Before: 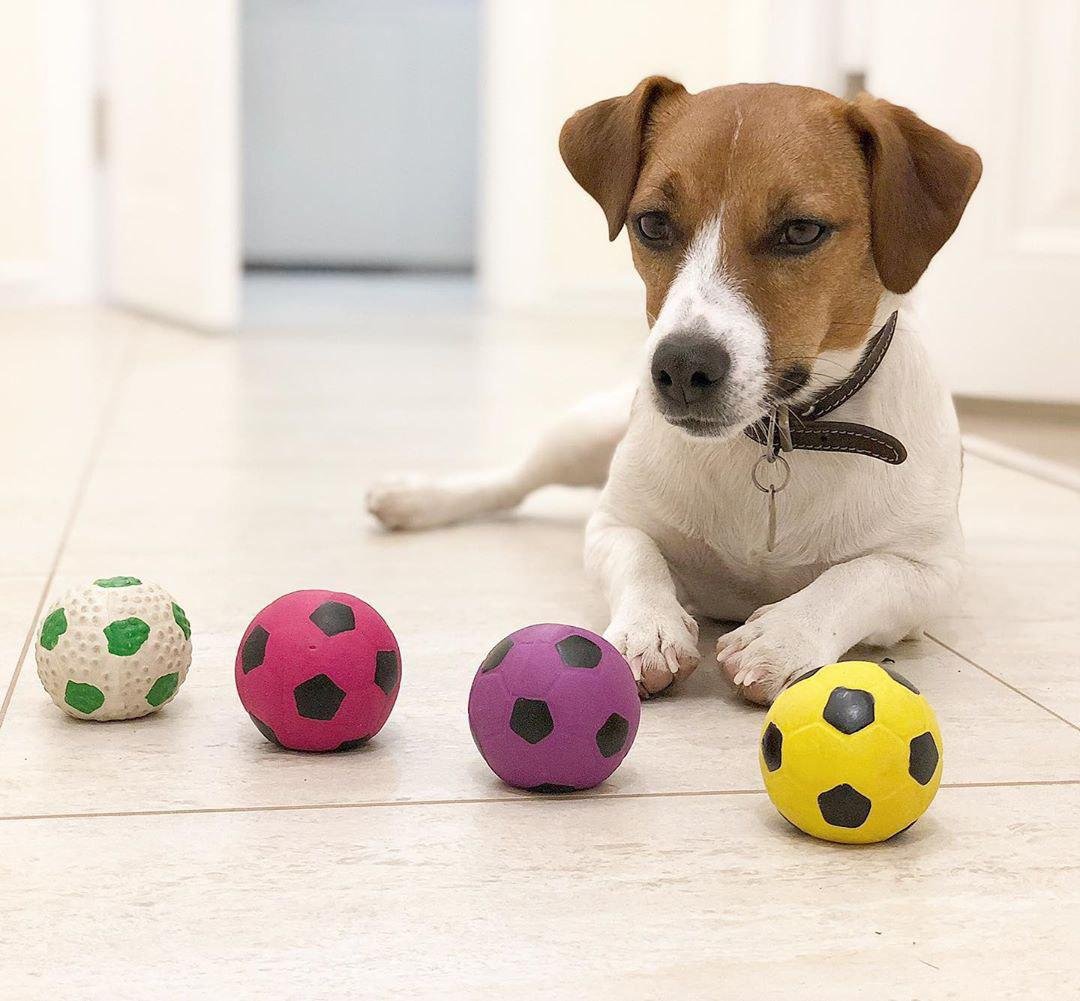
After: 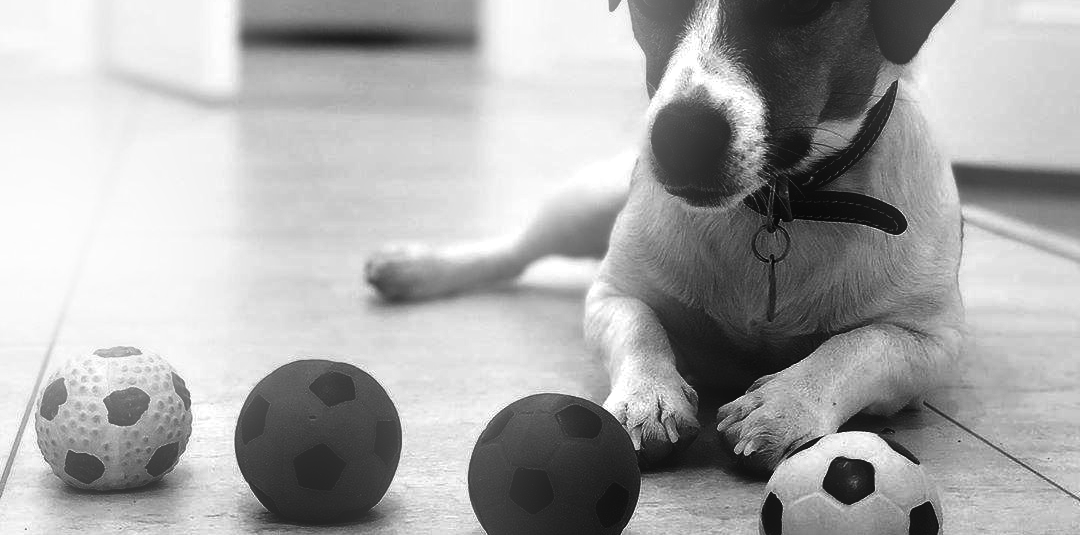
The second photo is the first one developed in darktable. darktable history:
contrast brightness saturation: contrast 0.02, brightness -1, saturation -1
crop and rotate: top 23.043%, bottom 23.437%
bloom: size 16%, threshold 98%, strength 20%
contrast equalizer: y [[0.514, 0.573, 0.581, 0.508, 0.5, 0.5], [0.5 ×6], [0.5 ×6], [0 ×6], [0 ×6]]
